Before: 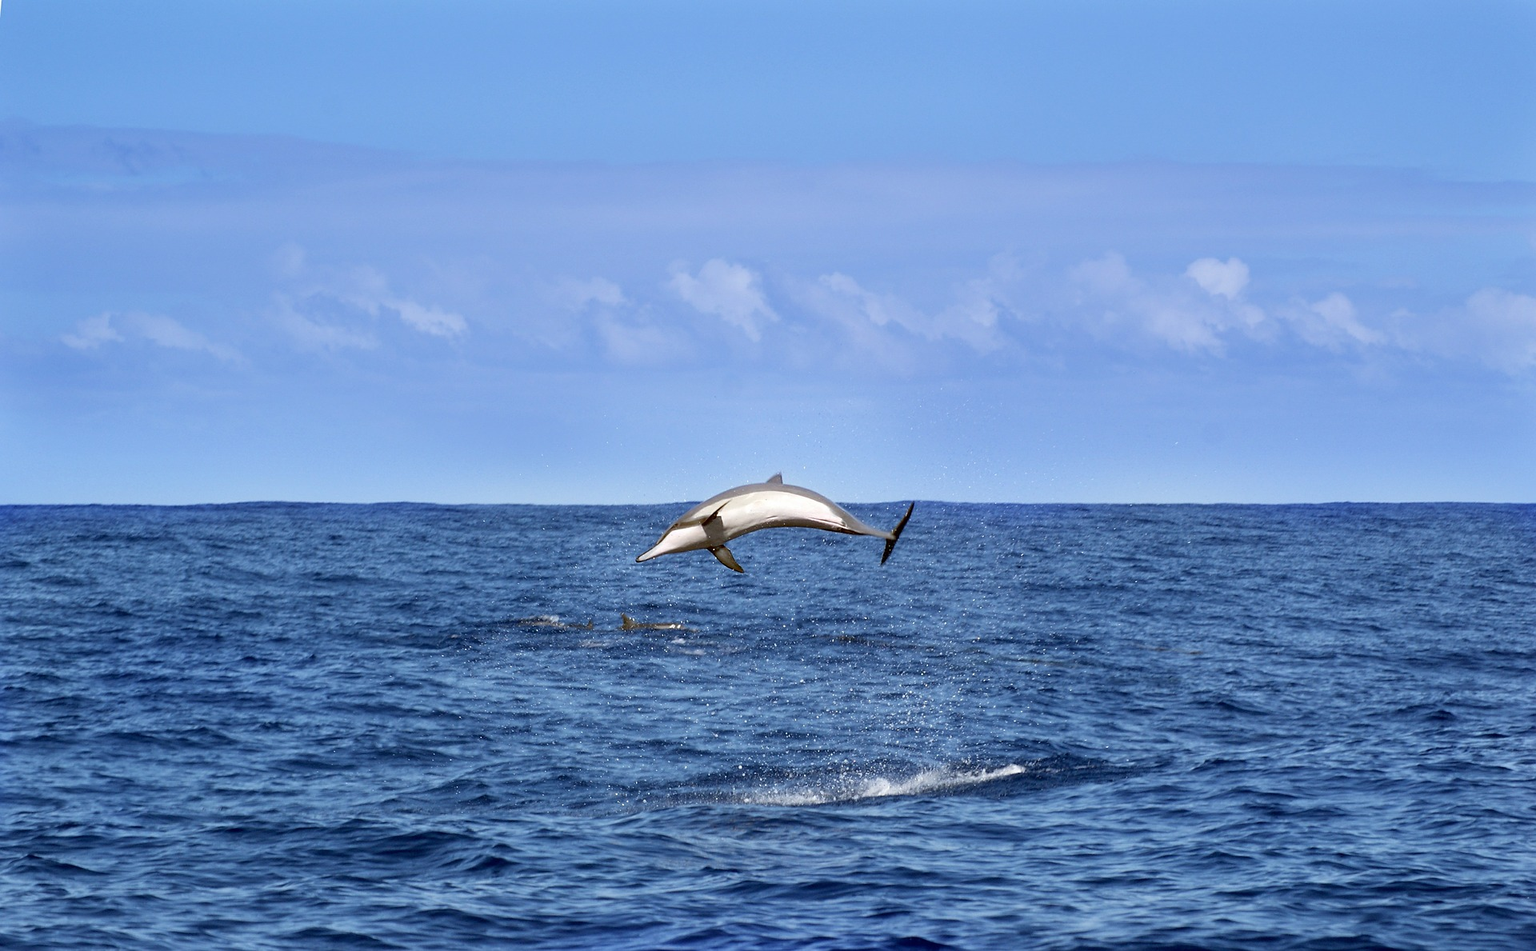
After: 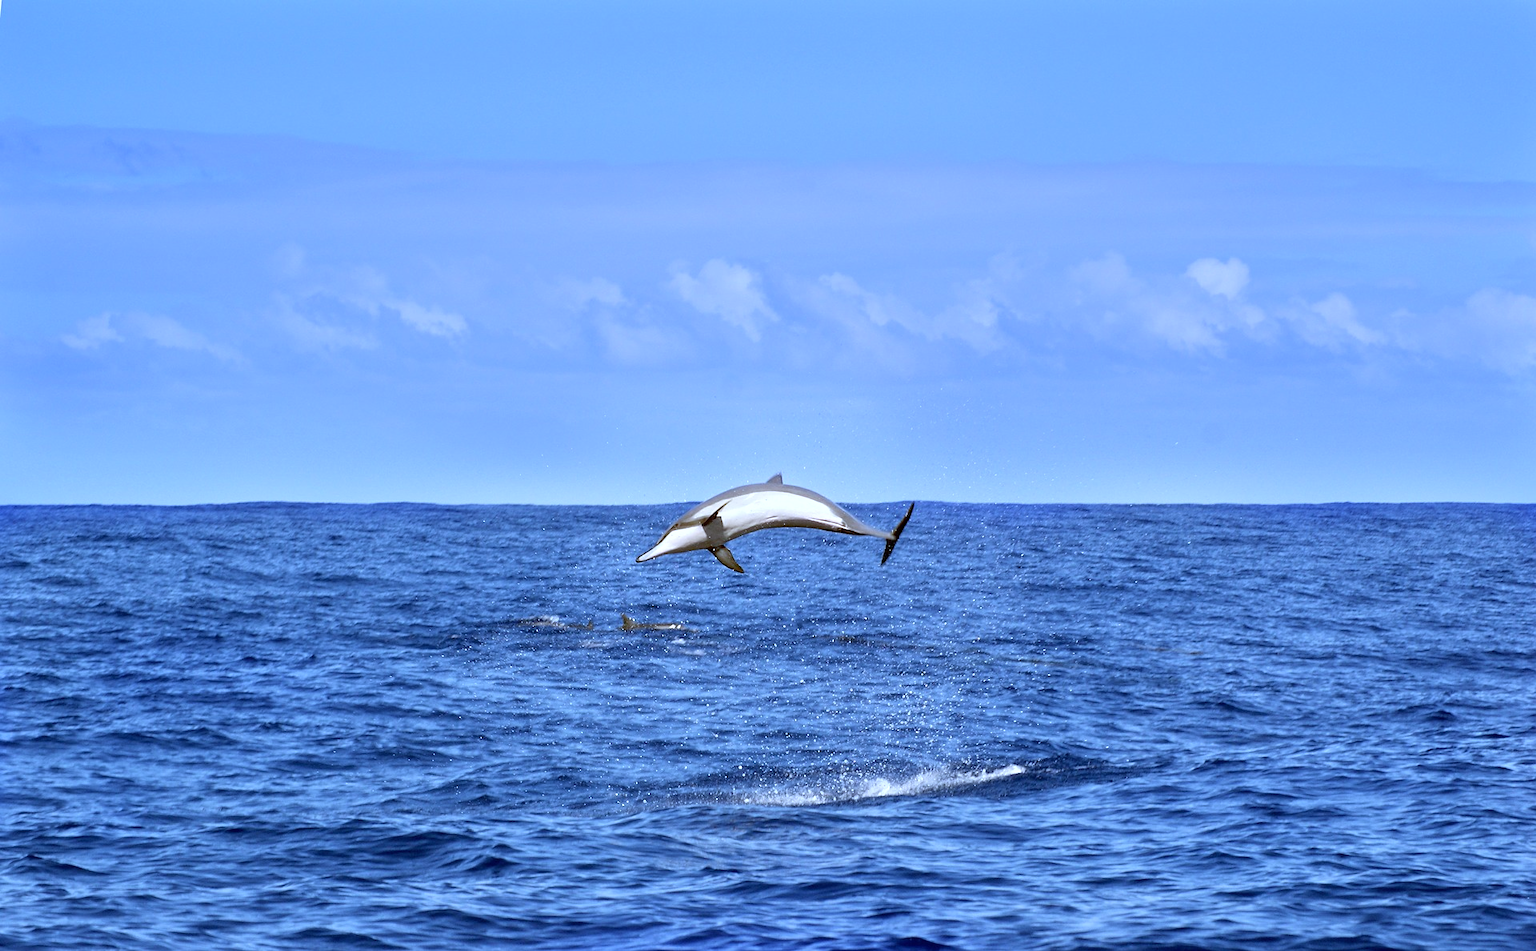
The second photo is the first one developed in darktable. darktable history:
exposure: exposure 0.426 EV, compensate highlight preservation false
white balance: red 0.926, green 1.003, blue 1.133
tone equalizer: -8 EV -0.002 EV, -7 EV 0.005 EV, -6 EV -0.009 EV, -5 EV 0.011 EV, -4 EV -0.012 EV, -3 EV 0.007 EV, -2 EV -0.062 EV, -1 EV -0.293 EV, +0 EV -0.582 EV, smoothing diameter 2%, edges refinement/feathering 20, mask exposure compensation -1.57 EV, filter diffusion 5
